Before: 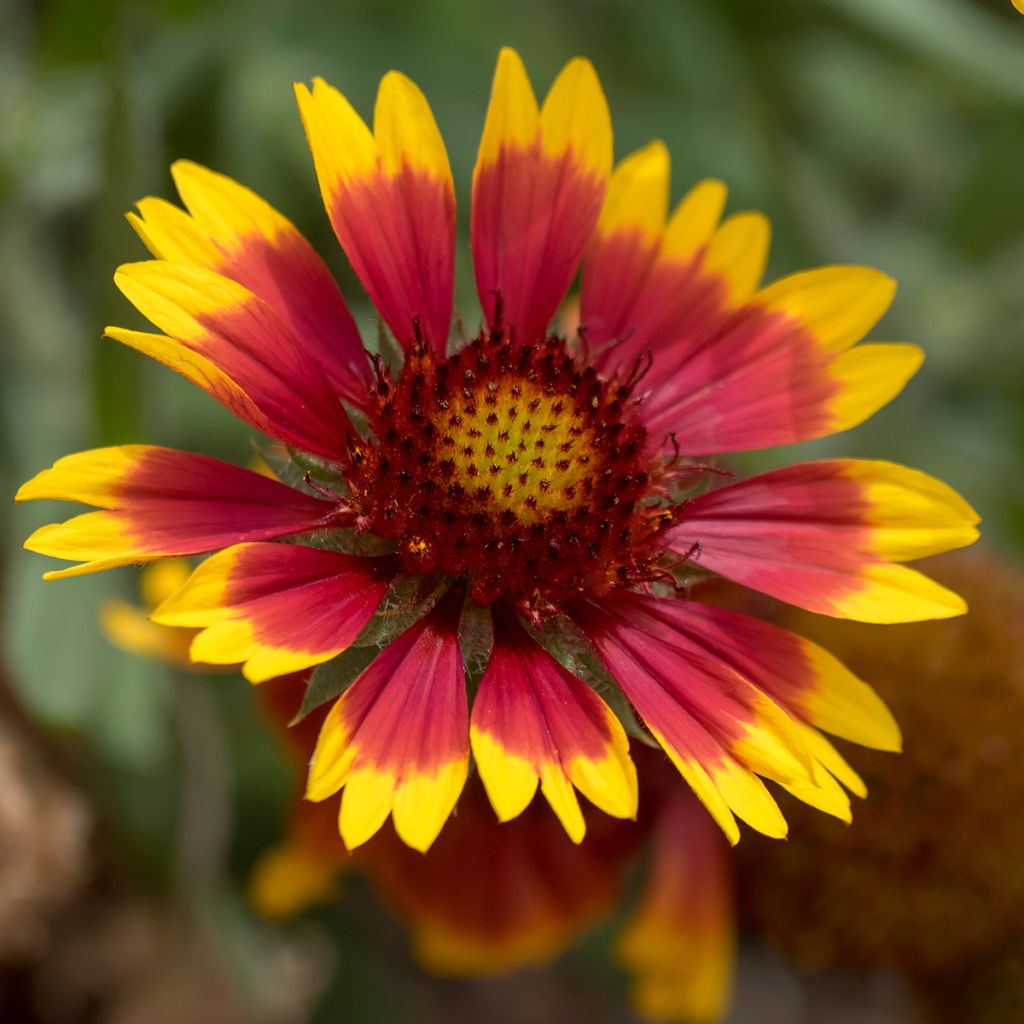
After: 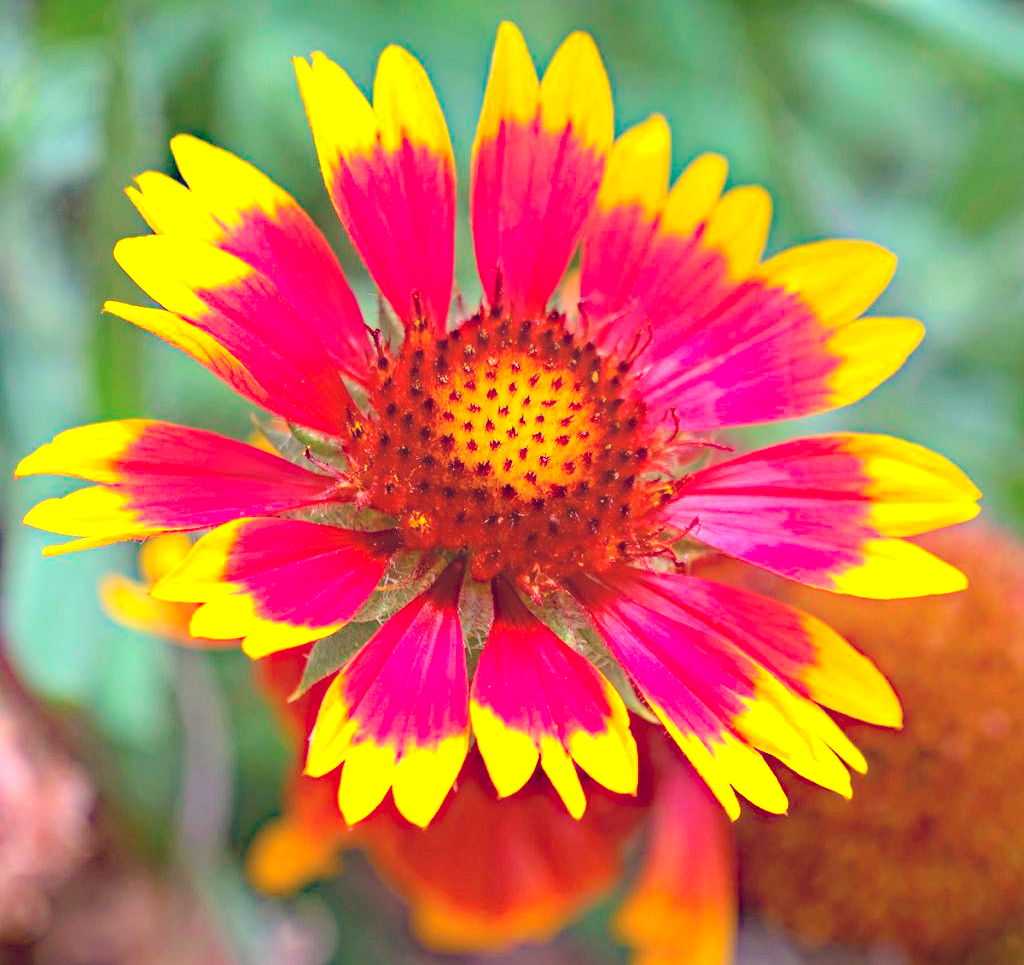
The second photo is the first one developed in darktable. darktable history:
crop and rotate: top 2.493%, bottom 3.209%
contrast brightness saturation: contrast 0.103, brightness 0.315, saturation 0.138
color correction: highlights a* 0.034, highlights b* -0.795
exposure: black level correction 0, exposure 1.582 EV, compensate highlight preservation false
contrast equalizer: octaves 7, y [[0.46, 0.454, 0.451, 0.451, 0.455, 0.46], [0.5 ×6], [0.5 ×6], [0 ×6], [0 ×6]]
shadows and highlights: radius 330.29, shadows 54.74, highlights -99.03, compress 94.54%, soften with gaussian
haze removal: strength 0.51, distance 0.437, compatibility mode true, adaptive false
